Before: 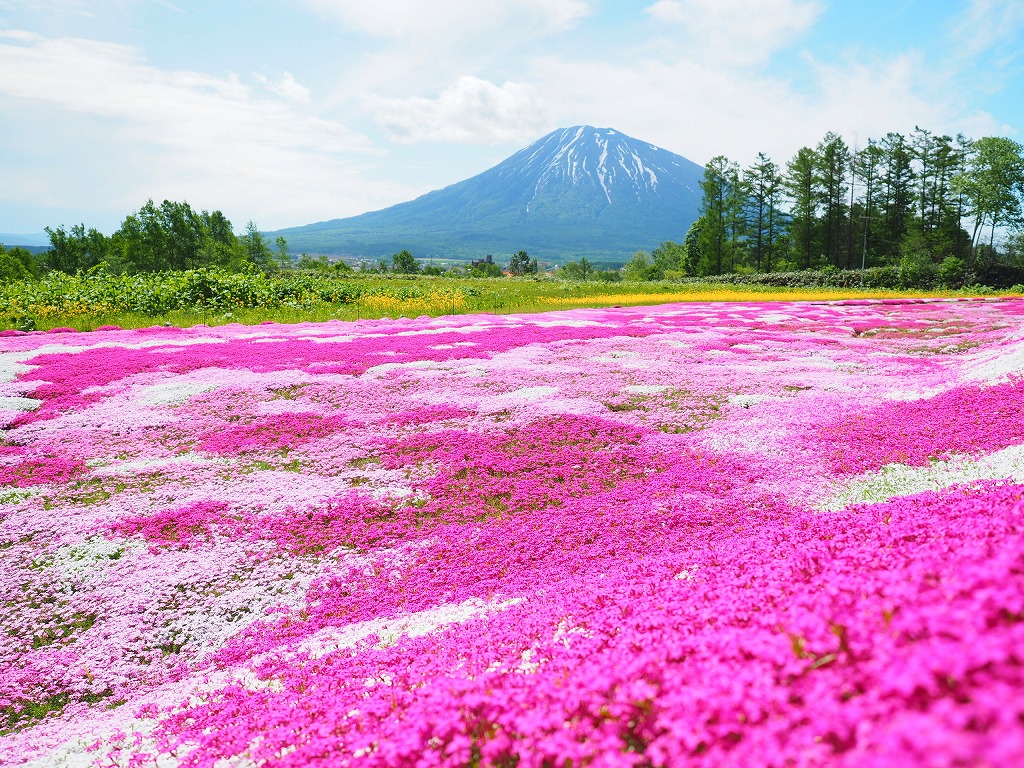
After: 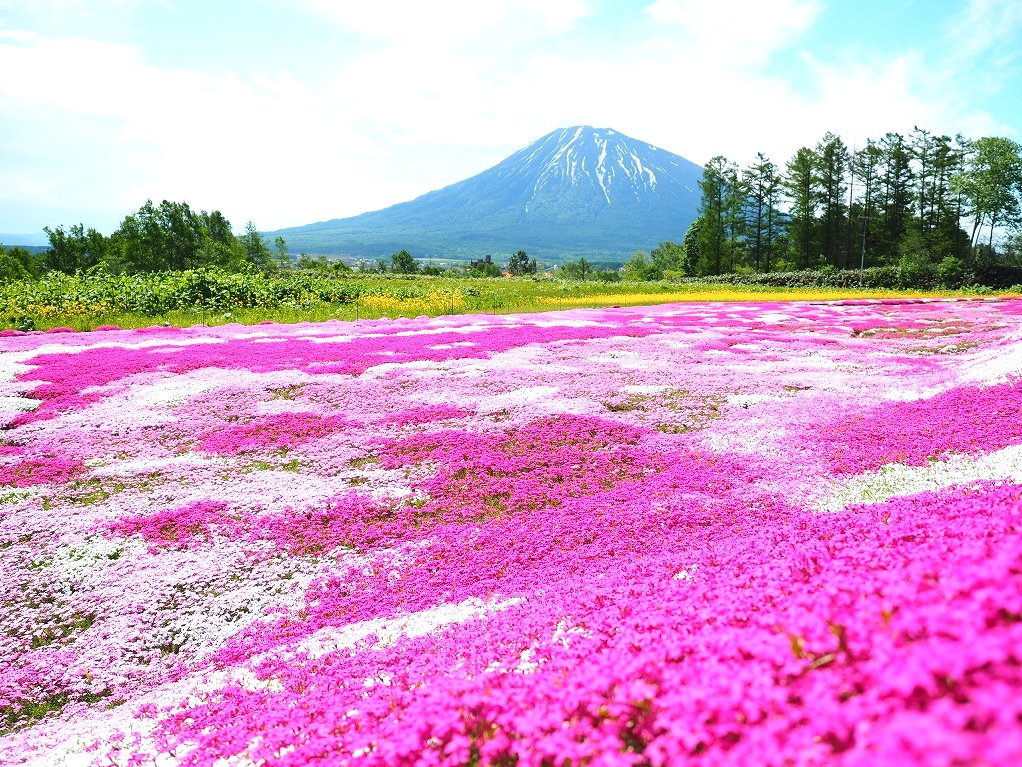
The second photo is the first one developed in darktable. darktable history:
tone equalizer: -8 EV -0.45 EV, -7 EV -0.396 EV, -6 EV -0.367 EV, -5 EV -0.22 EV, -3 EV 0.199 EV, -2 EV 0.314 EV, -1 EV 0.409 EV, +0 EV 0.441 EV, edges refinement/feathering 500, mask exposure compensation -1.57 EV, preserve details no
crop: left 0.16%
